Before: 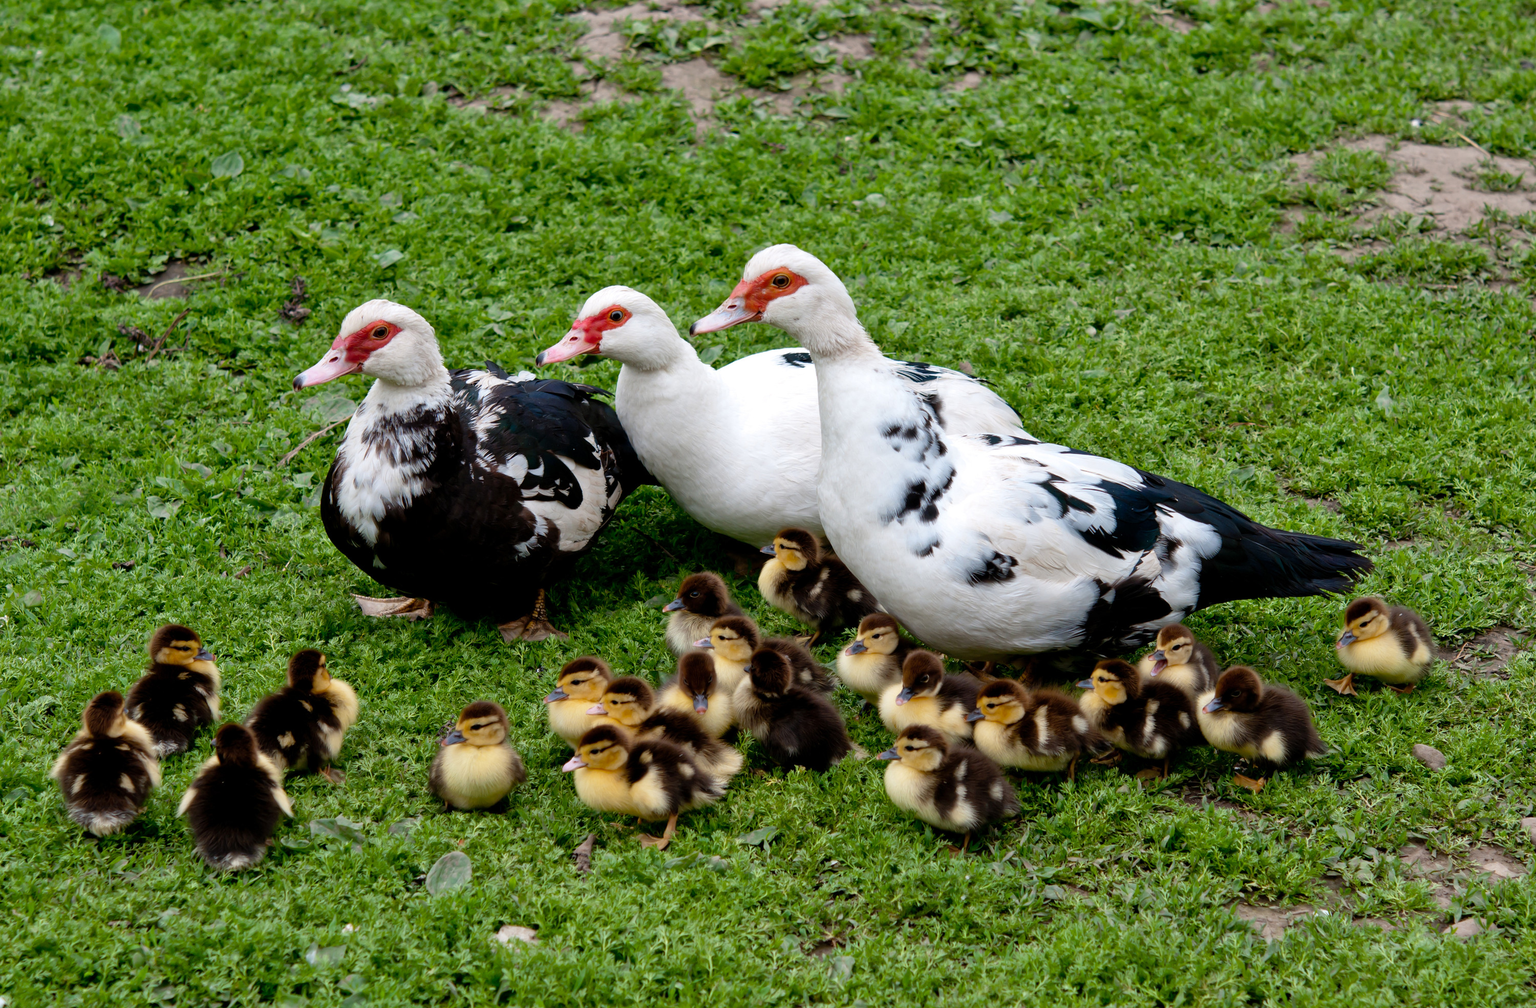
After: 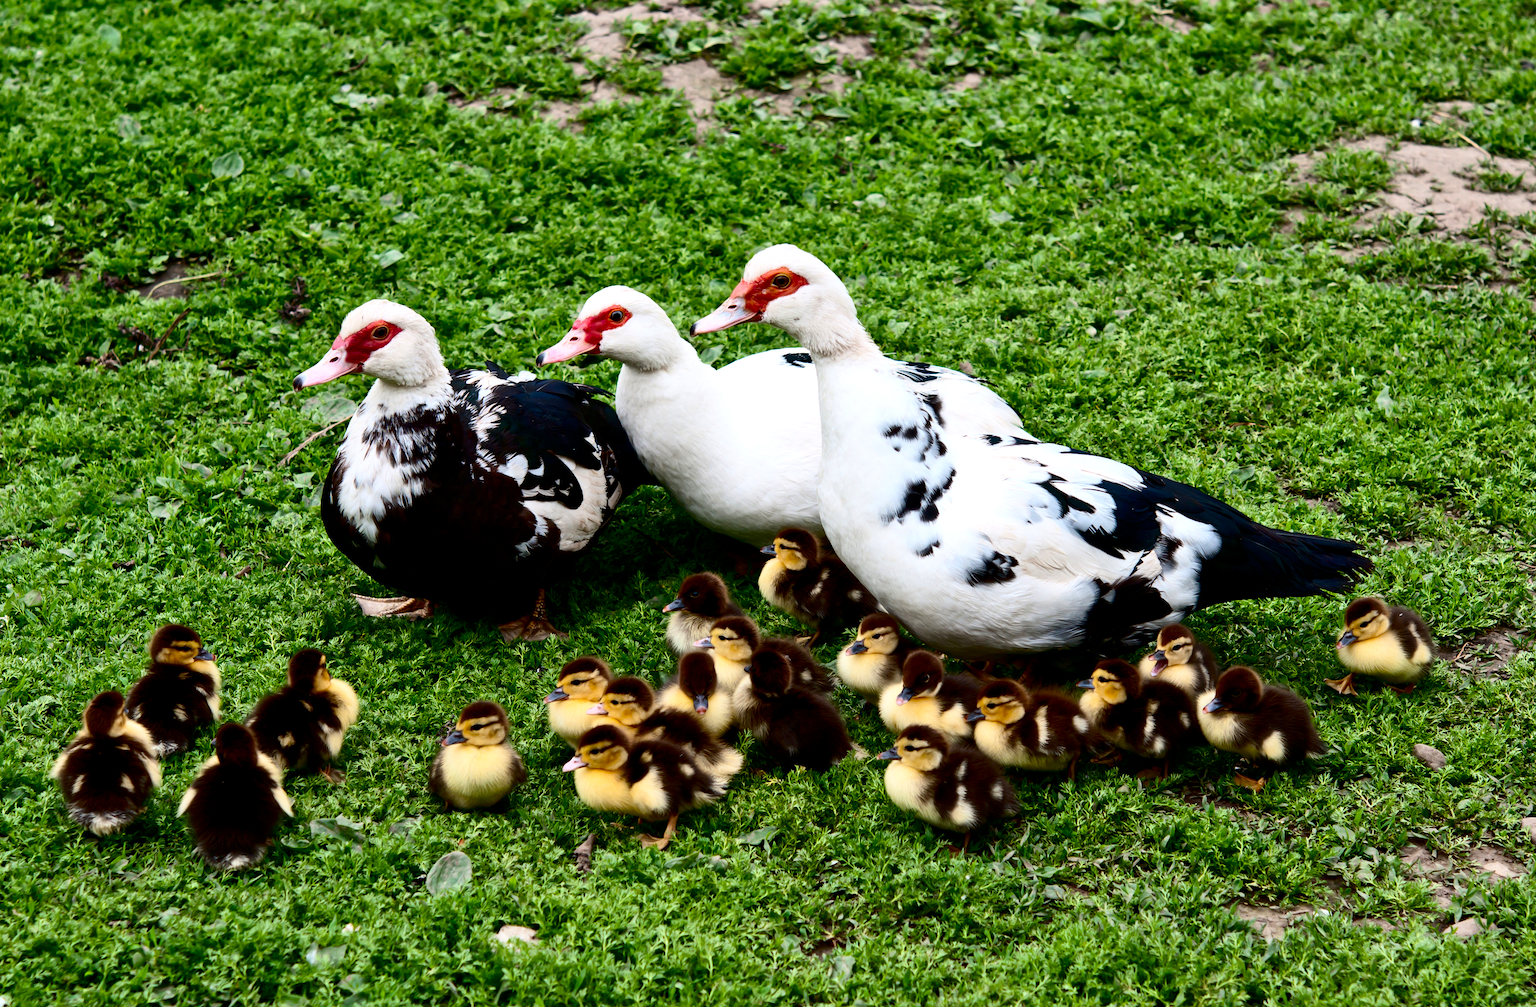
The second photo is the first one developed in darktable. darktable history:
levels: mode automatic, black 0.023%, white 99.97%, levels [0.062, 0.494, 0.925]
exposure: exposure 0.2 EV, compensate highlight preservation false
contrast brightness saturation: contrast 0.32, brightness -0.08, saturation 0.17
